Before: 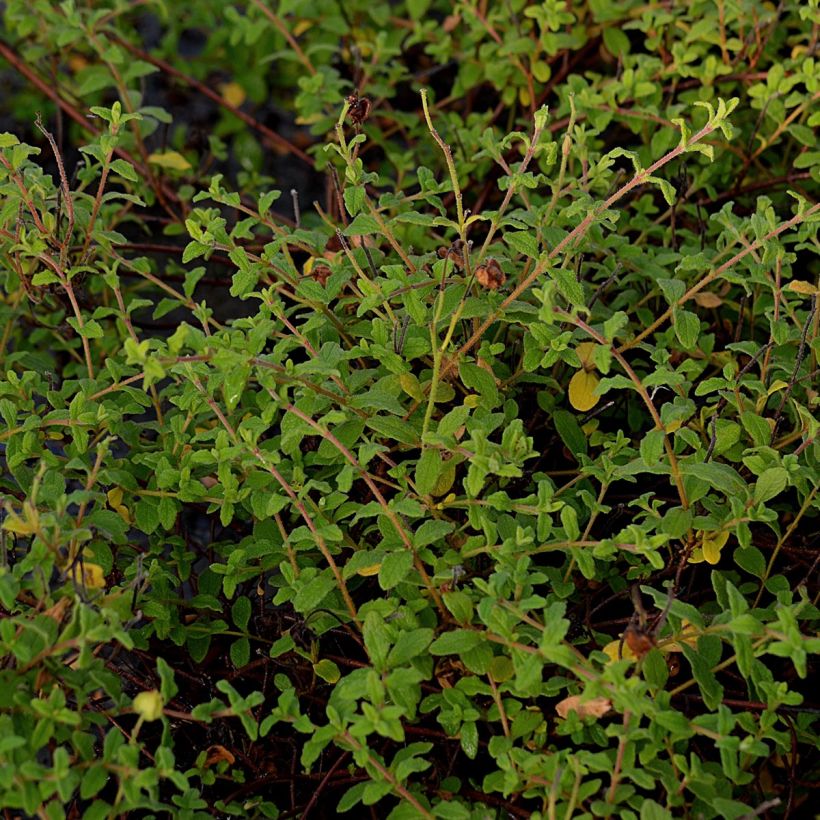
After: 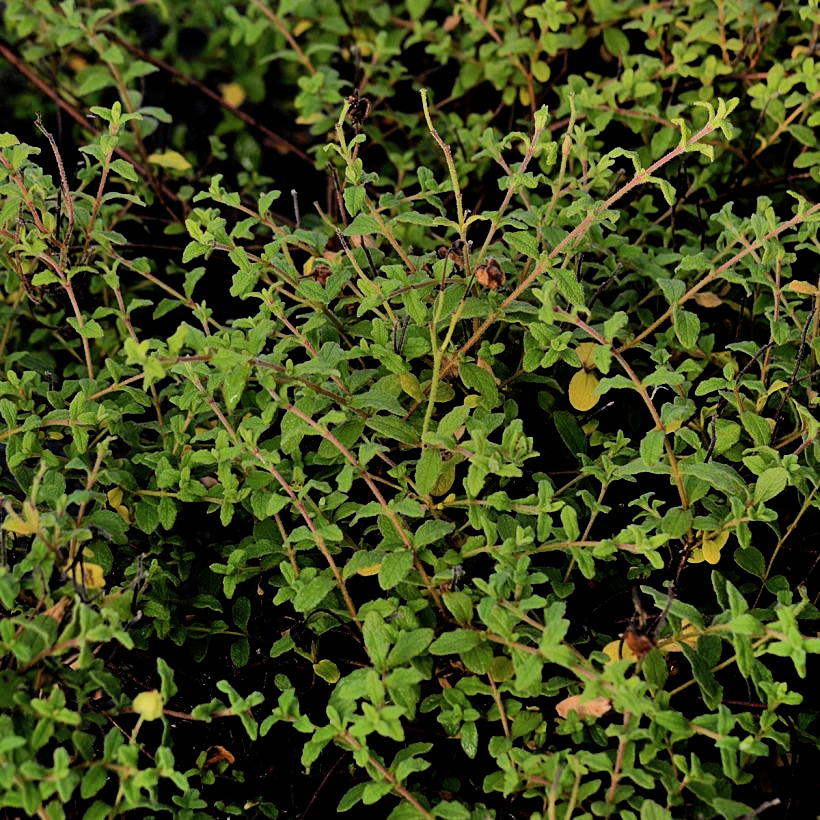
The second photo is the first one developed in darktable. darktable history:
filmic rgb: black relative exposure -5.01 EV, white relative exposure 3.98 EV, hardness 2.88, contrast 1.298
shadows and highlights: radius 106.87, shadows 44.56, highlights -66.6, low approximation 0.01, soften with gaussian
